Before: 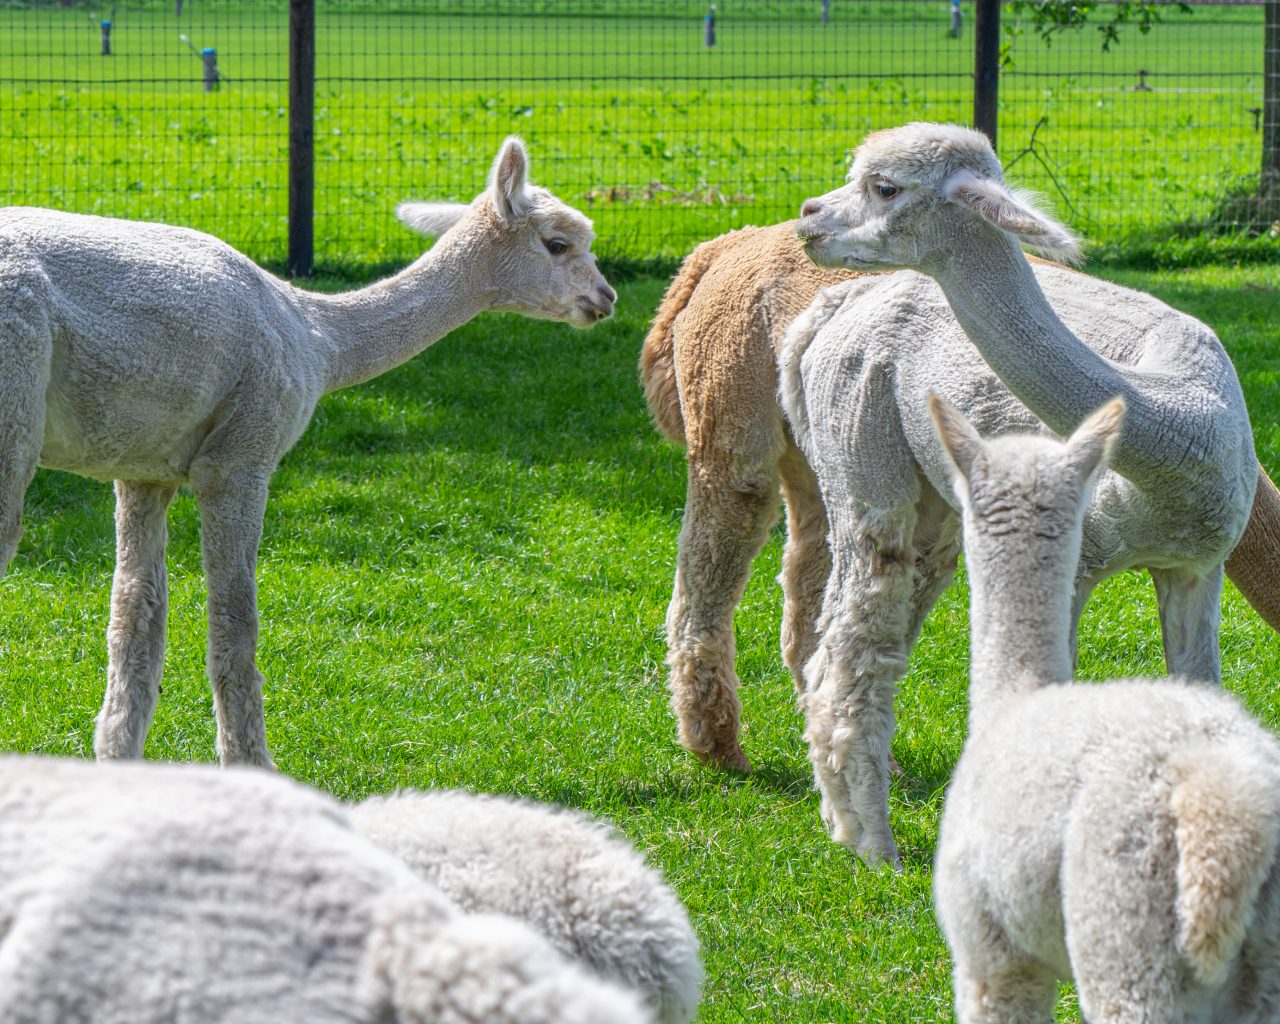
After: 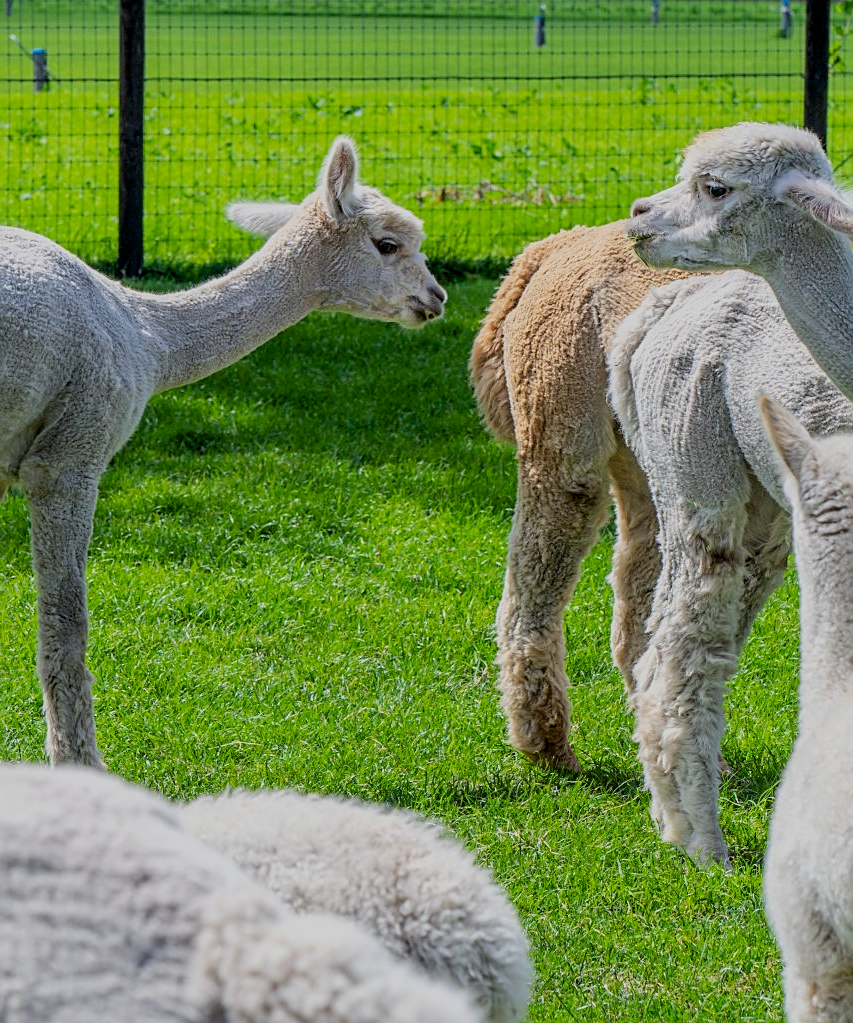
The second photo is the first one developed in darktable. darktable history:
sharpen: on, module defaults
exposure: black level correction 0.009, exposure -0.159 EV, compensate highlight preservation false
crop and rotate: left 13.342%, right 19.991%
filmic rgb: black relative exposure -7.82 EV, white relative exposure 4.29 EV, hardness 3.86, color science v6 (2022)
